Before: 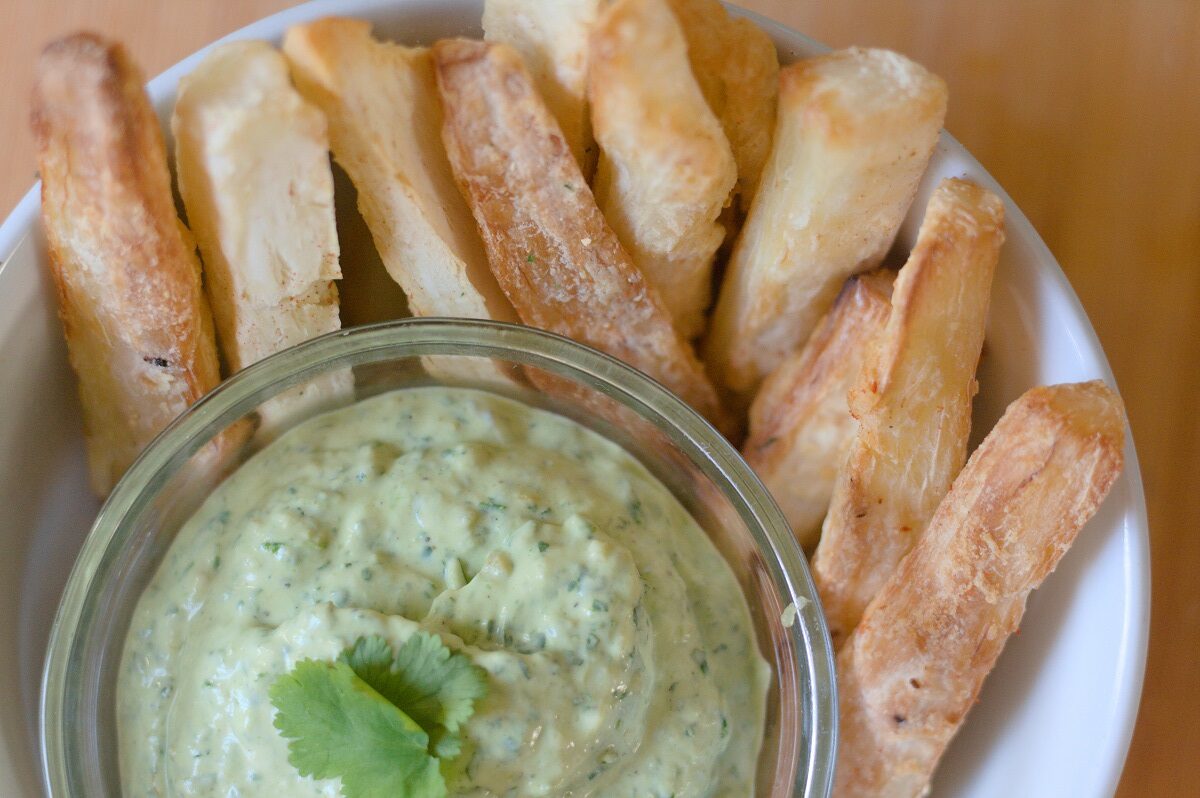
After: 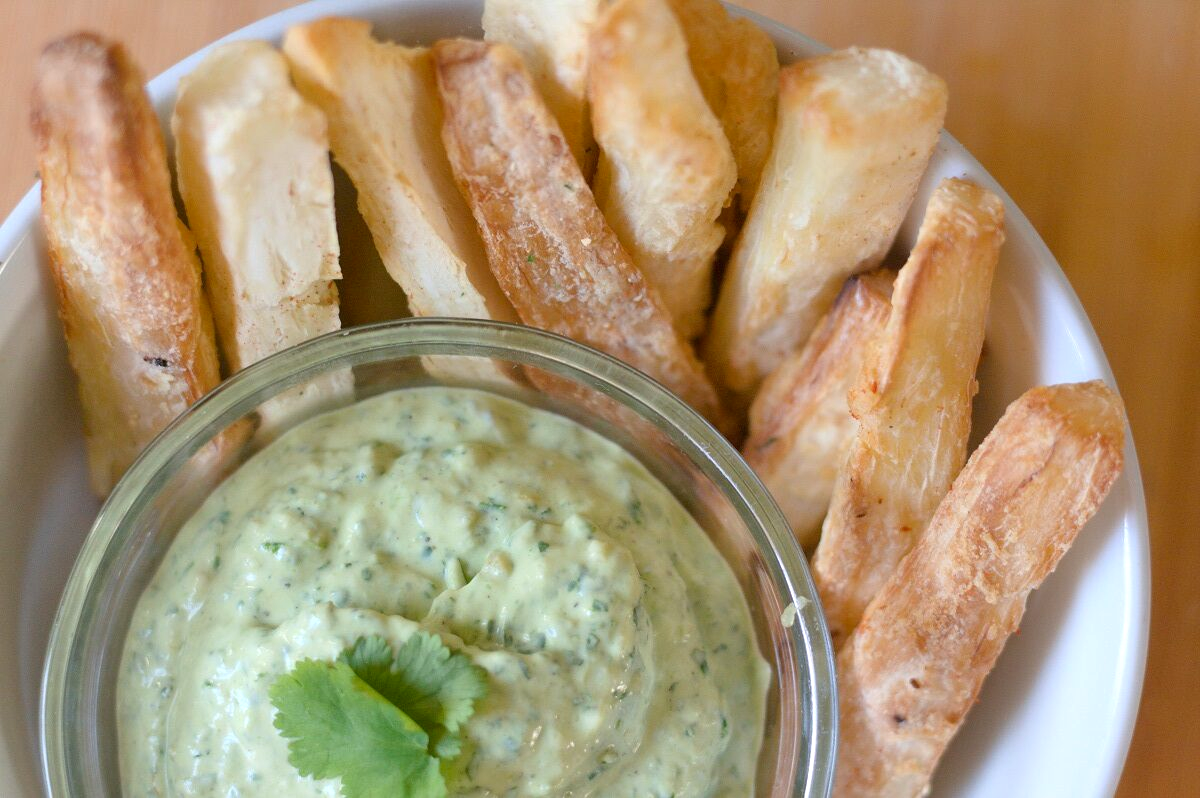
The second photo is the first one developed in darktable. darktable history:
exposure: black level correction 0.001, exposure 0.3 EV, compensate highlight preservation false
shadows and highlights: shadows 35, highlights -35, soften with gaussian
